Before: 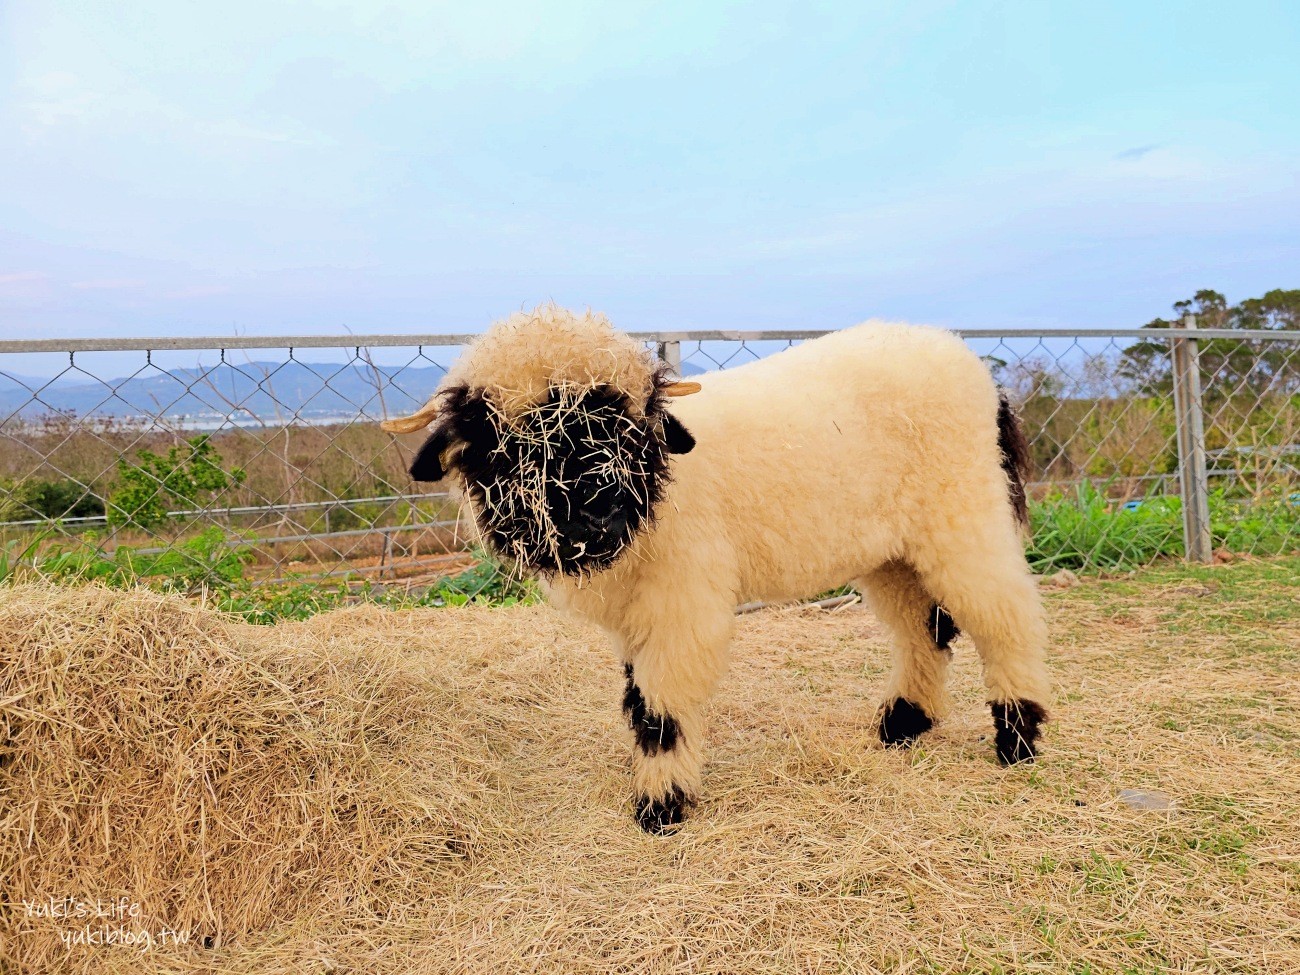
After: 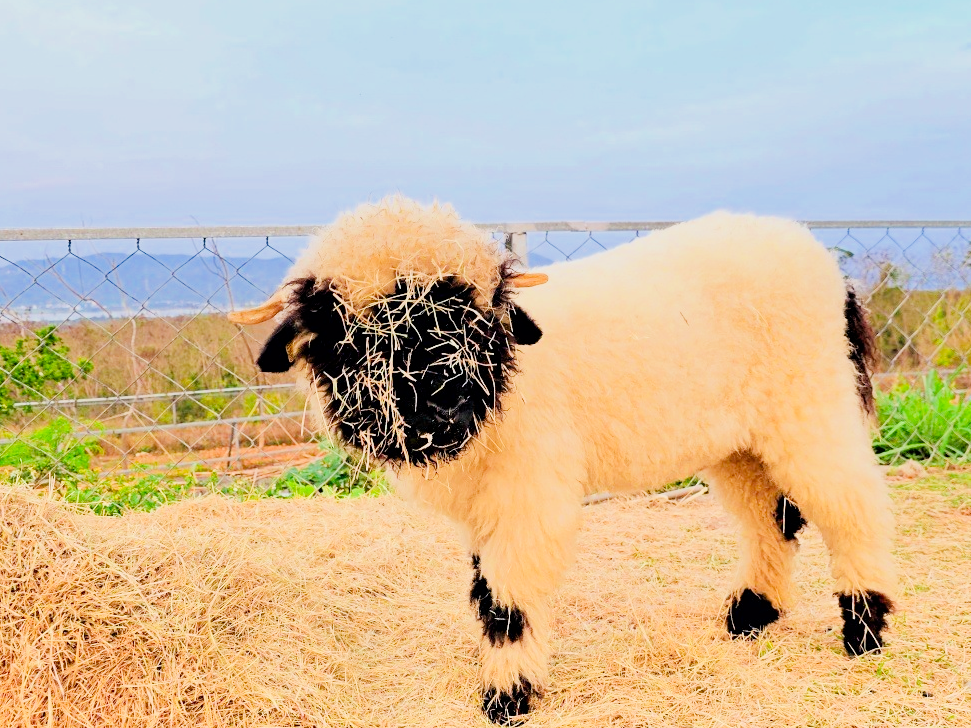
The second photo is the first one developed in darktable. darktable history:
crop and rotate: left 11.831%, top 11.346%, right 13.429%, bottom 13.899%
exposure: black level correction 0.001, exposure 1.735 EV, compensate highlight preservation false
graduated density: rotation 5.63°, offset 76.9
color zones: curves: ch0 [(0, 0.613) (0.01, 0.613) (0.245, 0.448) (0.498, 0.529) (0.642, 0.665) (0.879, 0.777) (0.99, 0.613)]; ch1 [(0, 0) (0.143, 0) (0.286, 0) (0.429, 0) (0.571, 0) (0.714, 0) (0.857, 0)], mix -131.09%
filmic rgb: black relative exposure -7.15 EV, white relative exposure 5.36 EV, hardness 3.02
